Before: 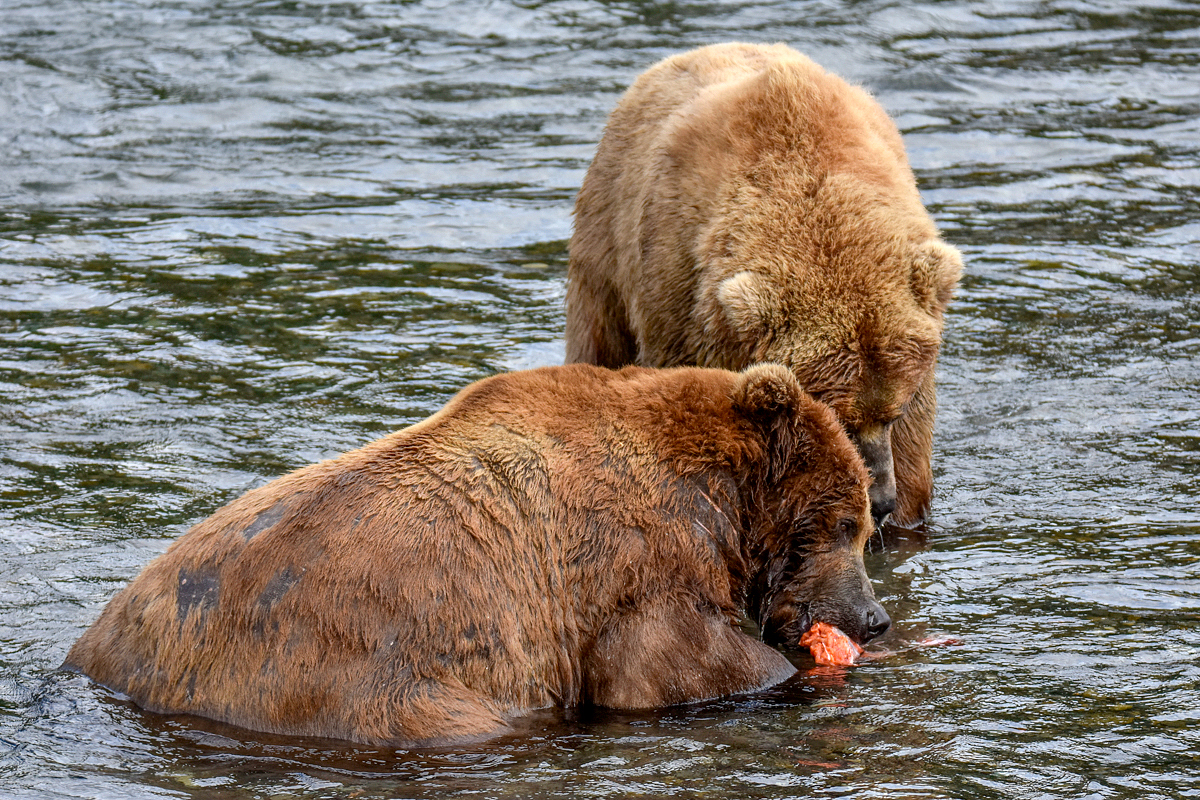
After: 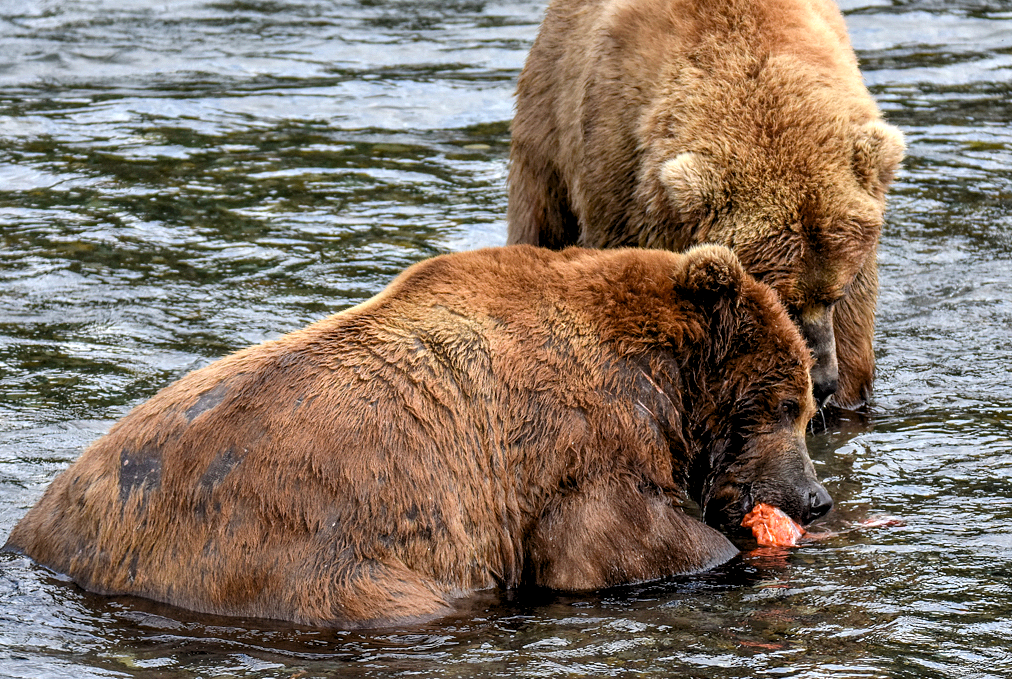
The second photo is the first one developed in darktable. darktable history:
levels: levels [0.062, 0.494, 0.925]
crop and rotate: left 4.883%, top 15.005%, right 10.703%
